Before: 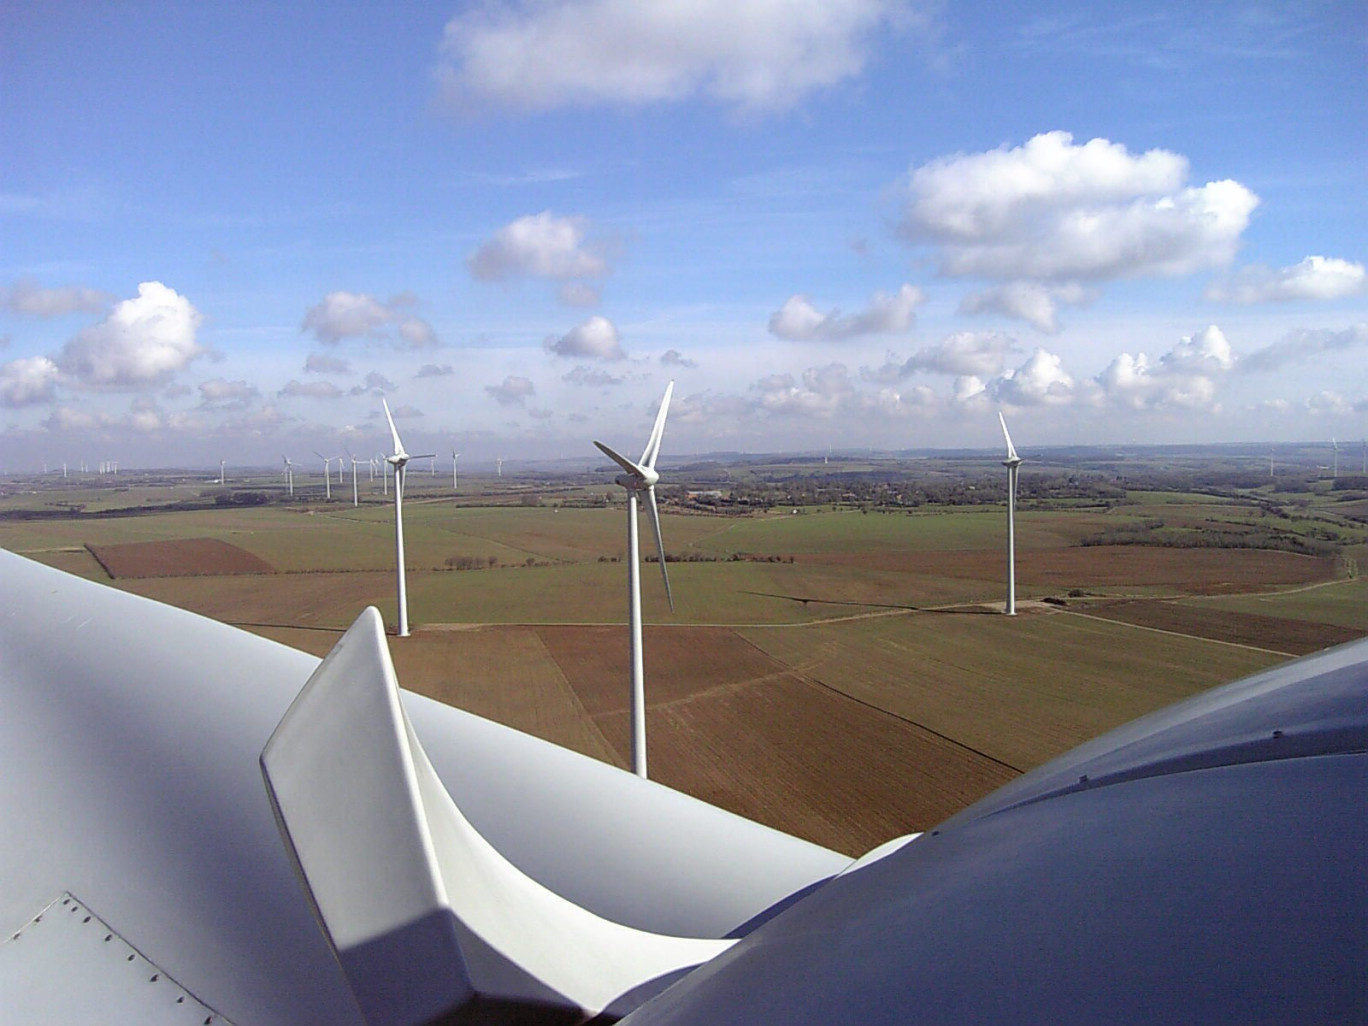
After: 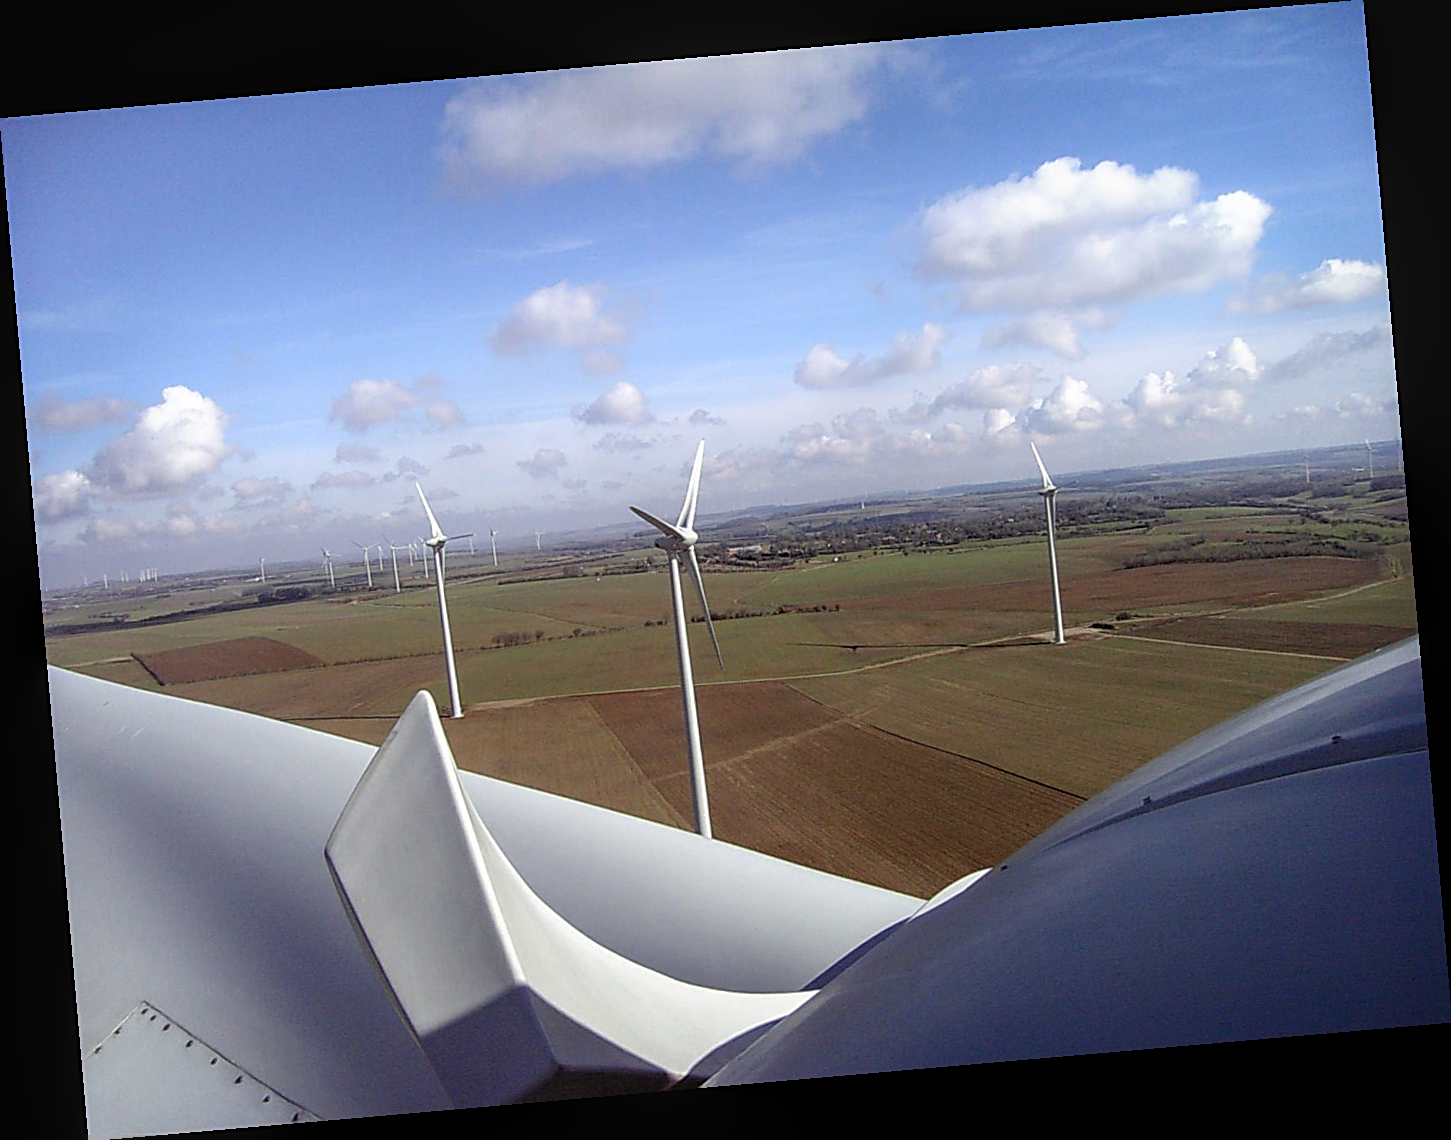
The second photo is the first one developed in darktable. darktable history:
shadows and highlights: shadows -40.15, highlights 62.88, soften with gaussian
rotate and perspective: rotation -4.98°, automatic cropping off
local contrast: on, module defaults
sharpen: on, module defaults
